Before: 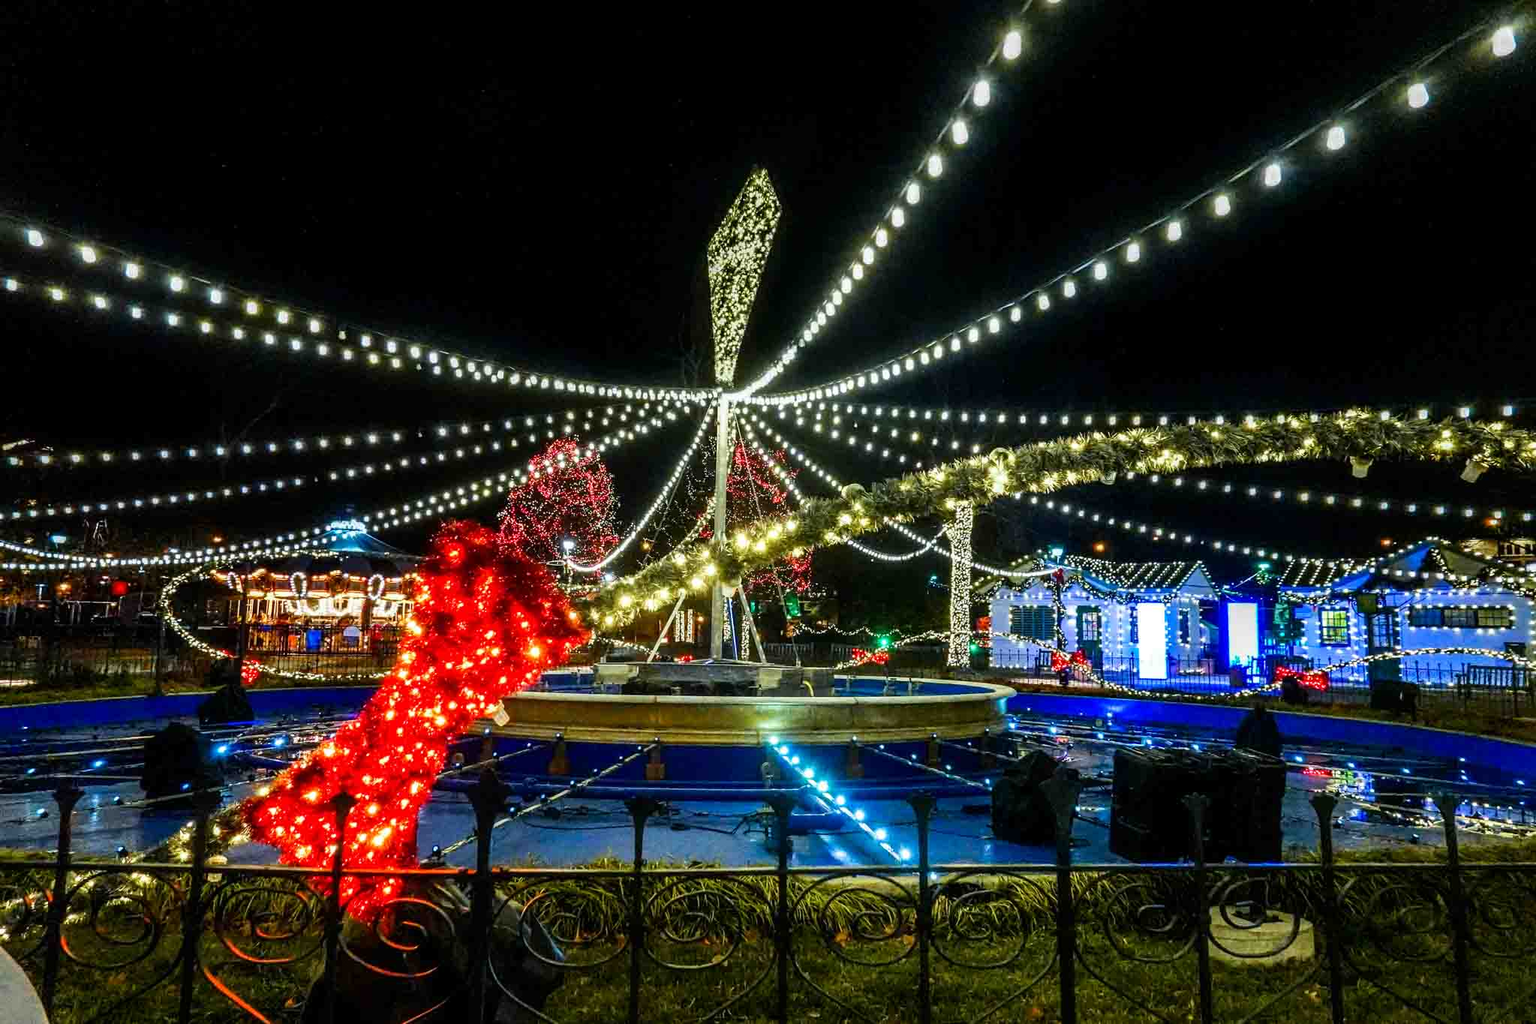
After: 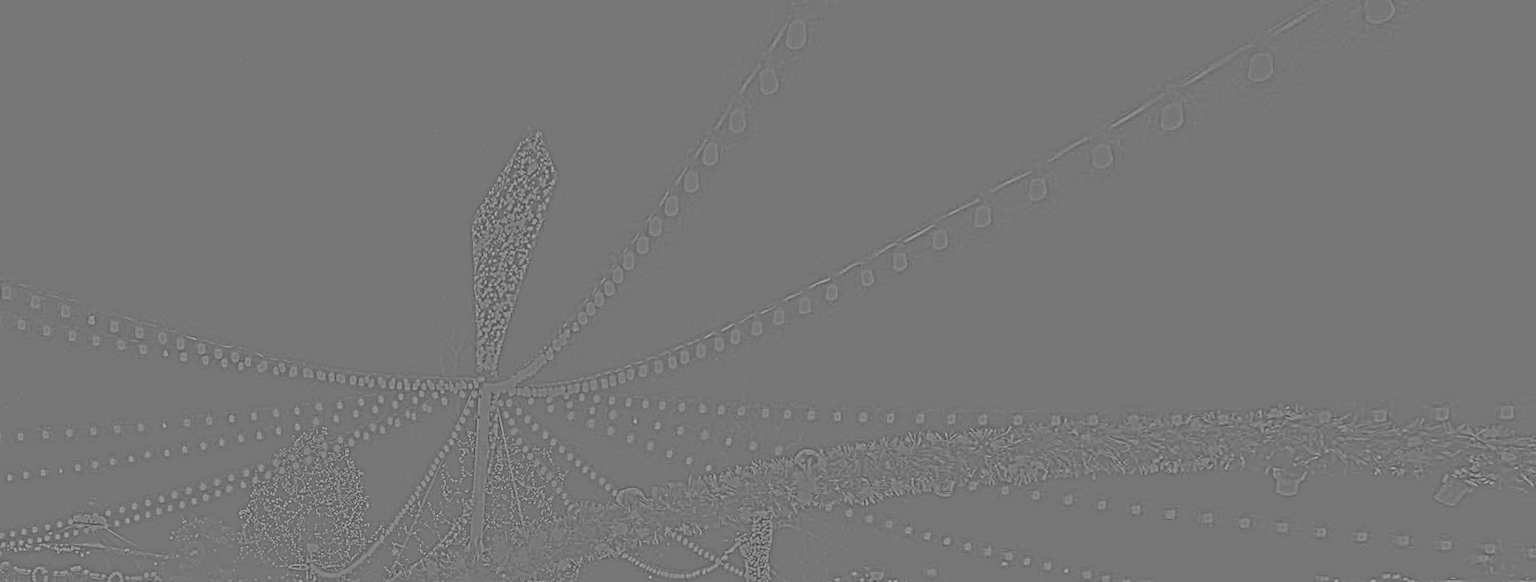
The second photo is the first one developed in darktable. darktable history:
rotate and perspective: rotation 1.69°, lens shift (vertical) -0.023, lens shift (horizontal) -0.291, crop left 0.025, crop right 0.988, crop top 0.092, crop bottom 0.842
tone equalizer: on, module defaults
crop and rotate: left 11.812%, bottom 42.776%
highpass: sharpness 9.84%, contrast boost 9.94%
